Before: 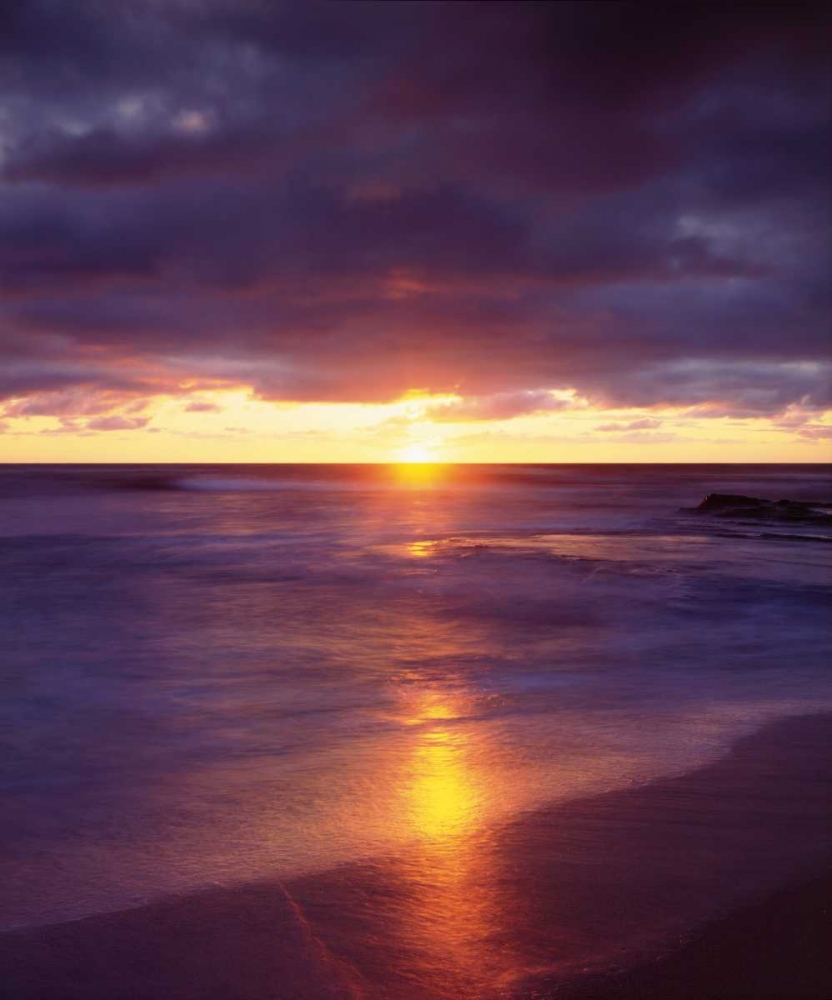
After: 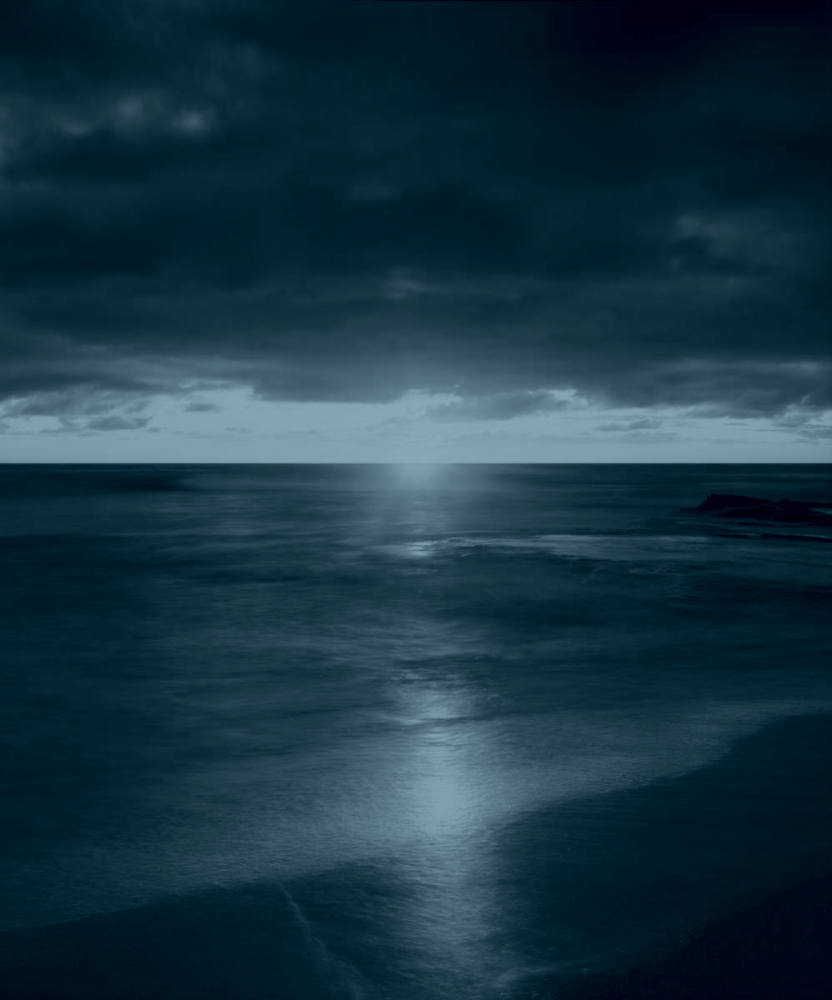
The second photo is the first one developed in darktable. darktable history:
colorize: hue 194.4°, saturation 29%, source mix 61.75%, lightness 3.98%, version 1
color correction: highlights a* -12.64, highlights b* -18.1, saturation 0.7
white balance: red 1.467, blue 0.684
exposure: exposure 0.367 EV, compensate highlight preservation false
